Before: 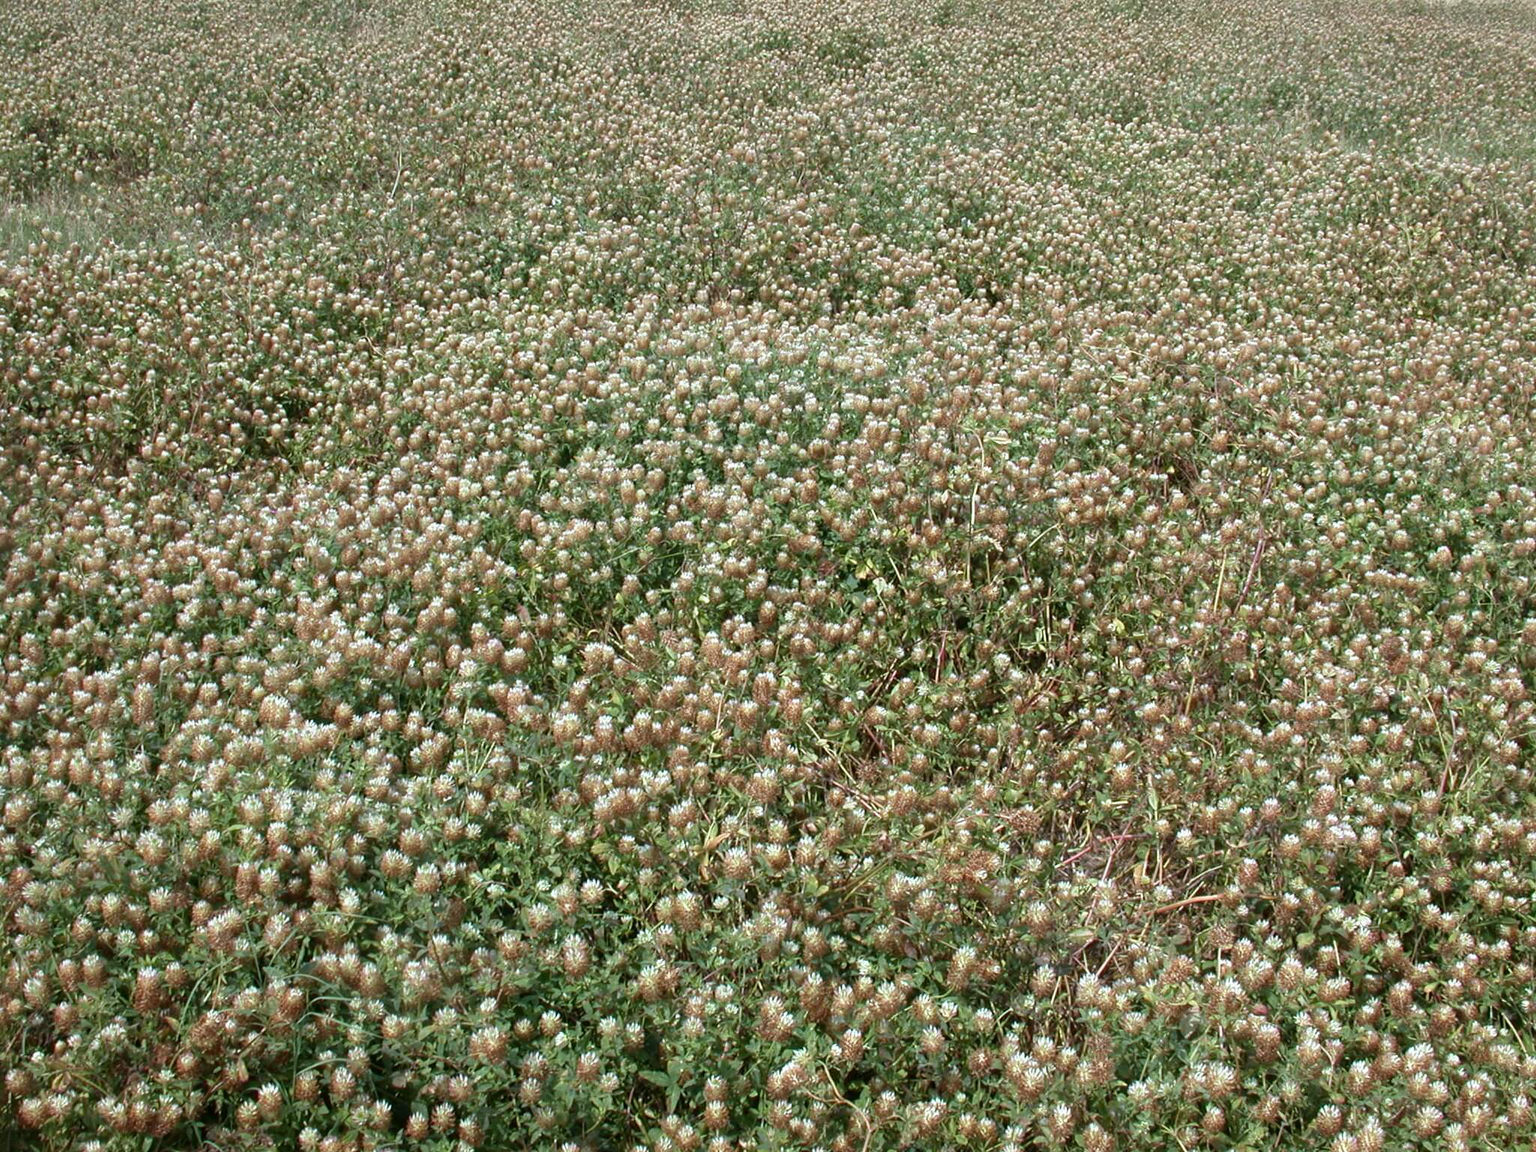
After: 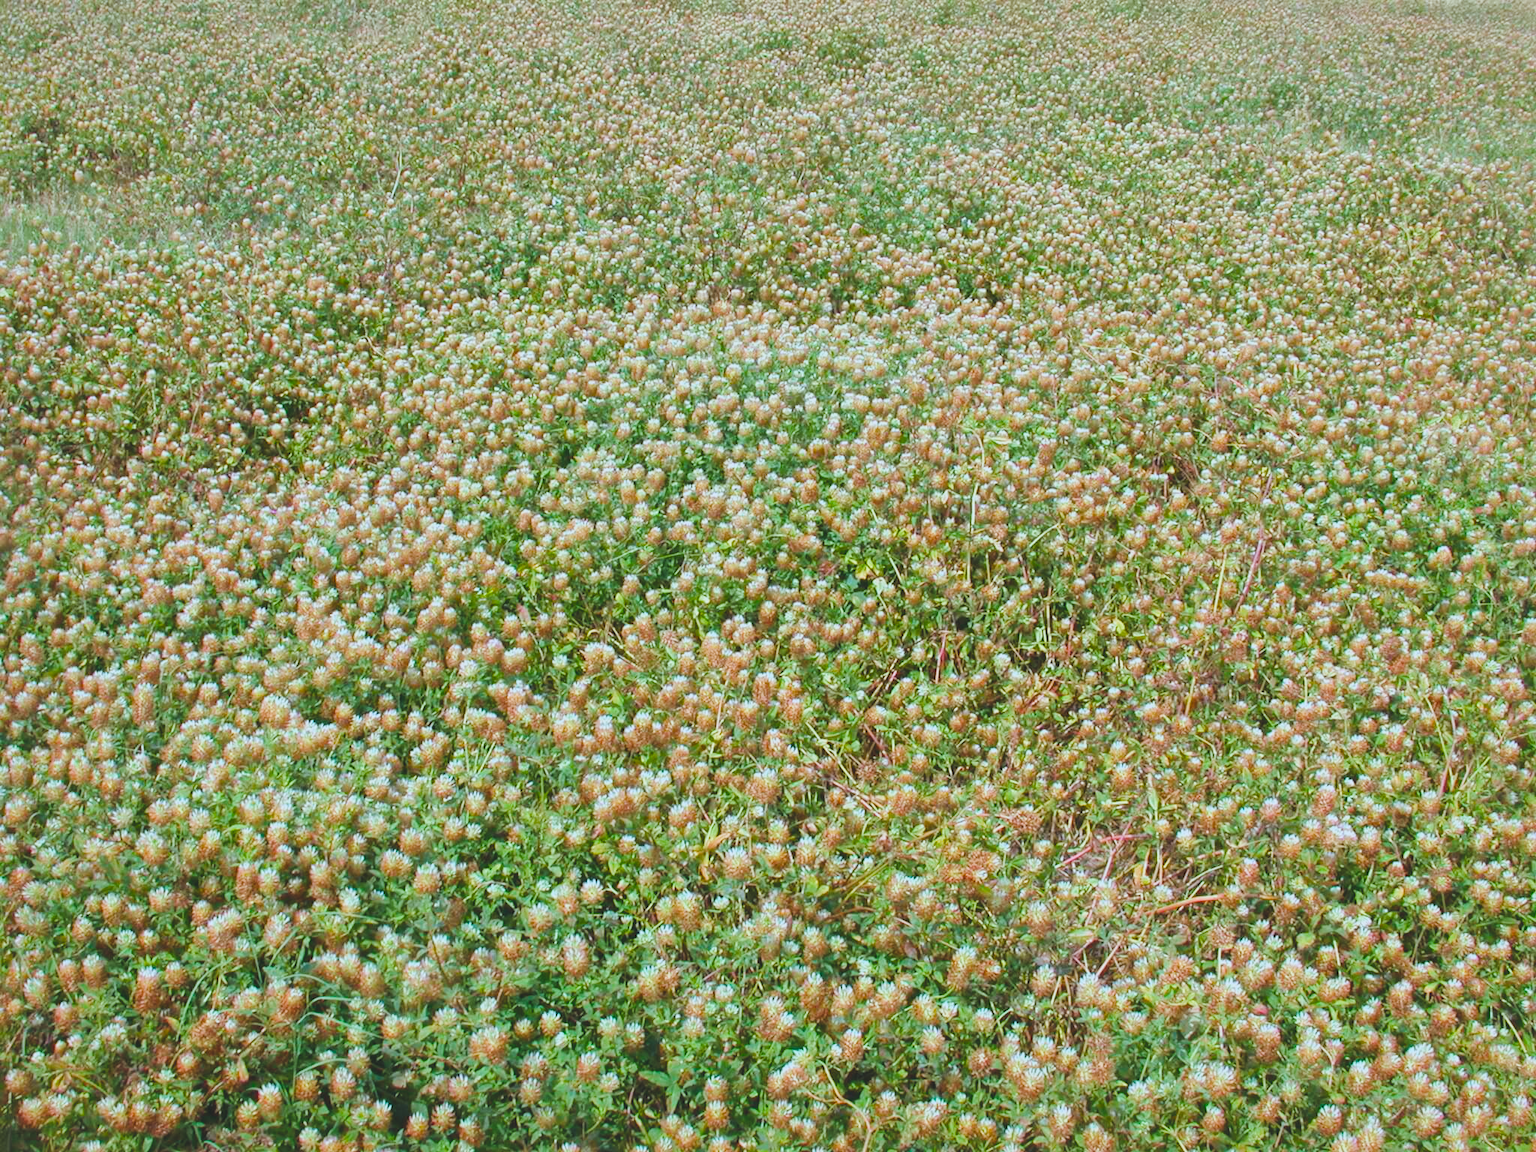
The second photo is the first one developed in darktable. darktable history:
shadows and highlights: on, module defaults
color correction: highlights a* -3.82, highlights b* -10.85
color balance rgb: global offset › luminance 1.995%, linear chroma grading › global chroma 20.646%, perceptual saturation grading › global saturation 16.677%, perceptual brilliance grading › global brilliance -0.634%, perceptual brilliance grading › highlights -1.596%, perceptual brilliance grading › mid-tones -1.542%, perceptual brilliance grading › shadows -0.777%, global vibrance 20%
exposure: exposure 0.948 EV, compensate exposure bias true, compensate highlight preservation false
contrast brightness saturation: saturation 0.1
filmic rgb: black relative exposure -7.65 EV, white relative exposure 4.56 EV, threshold 3.04 EV, hardness 3.61, enable highlight reconstruction true
